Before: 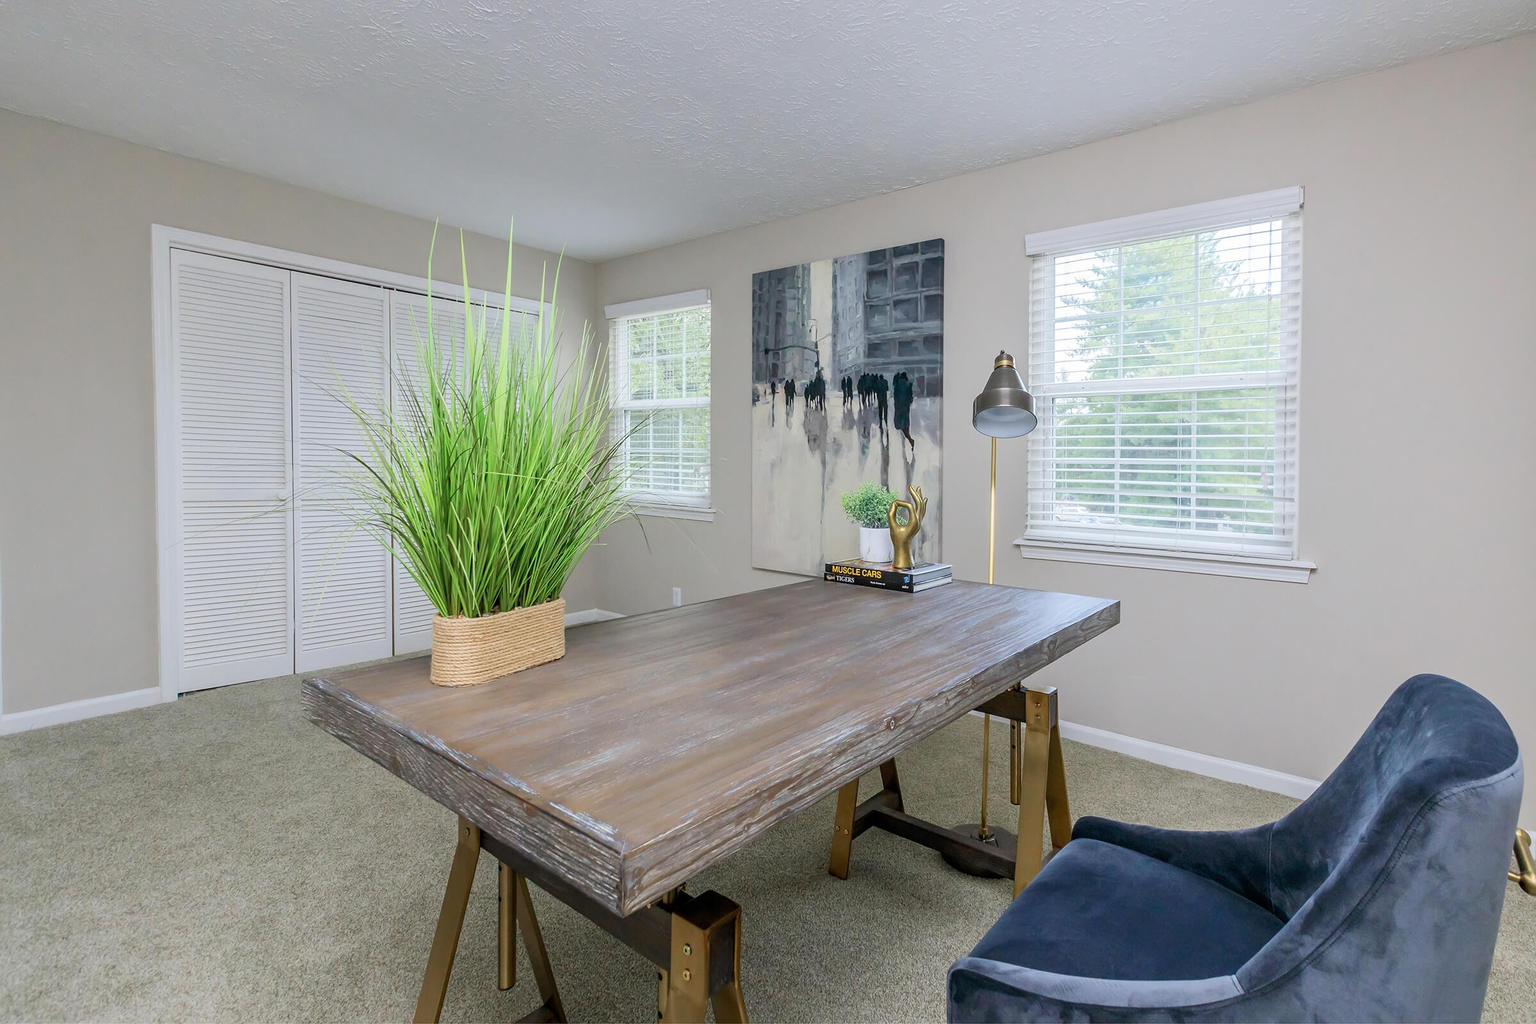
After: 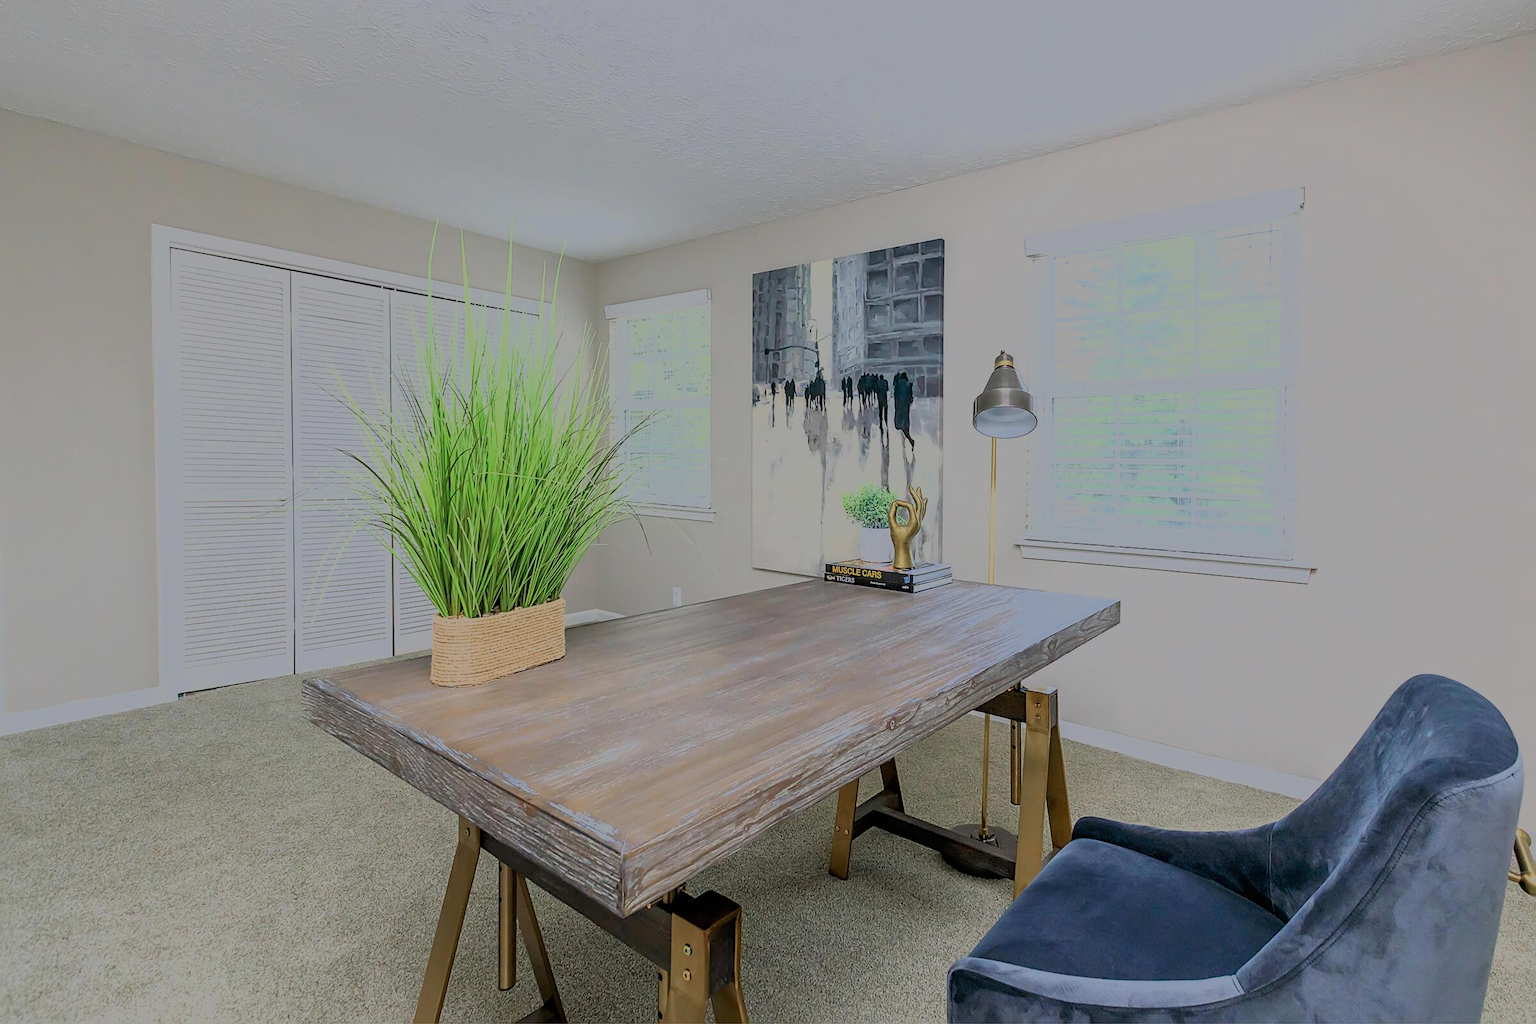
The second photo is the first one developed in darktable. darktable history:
sharpen: on, module defaults
filmic rgb: black relative exposure -13.01 EV, white relative exposure 4.03 EV, target white luminance 85.074%, hardness 6.3, latitude 41.4%, contrast 0.867, shadows ↔ highlights balance 8.82%, color science v6 (2022)
